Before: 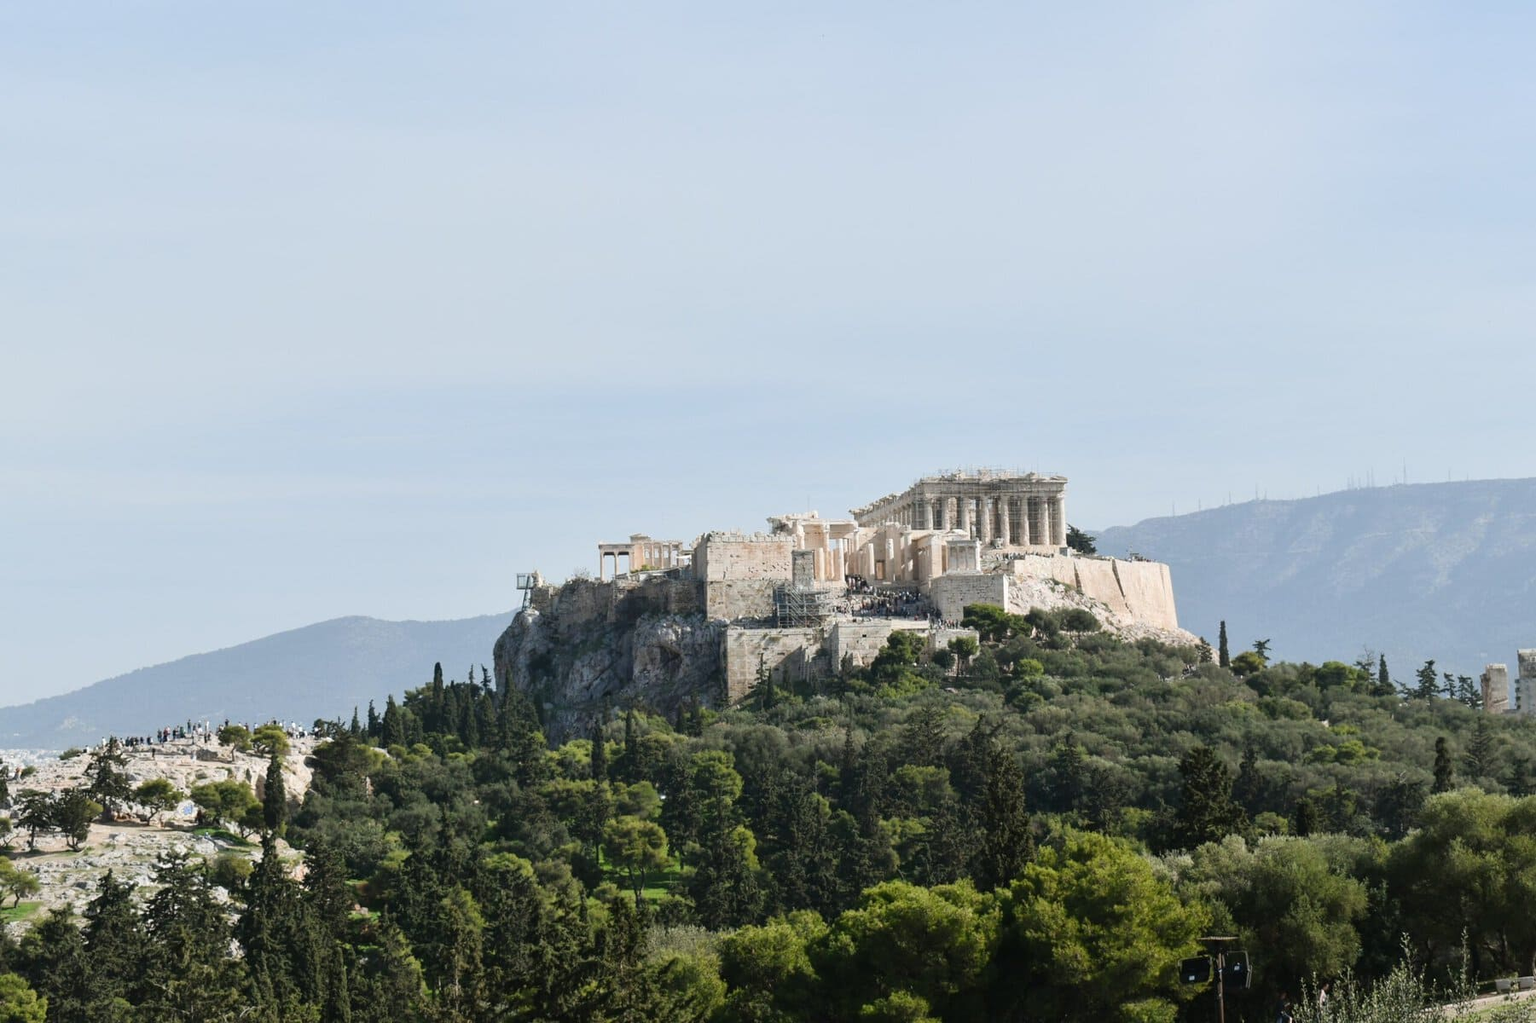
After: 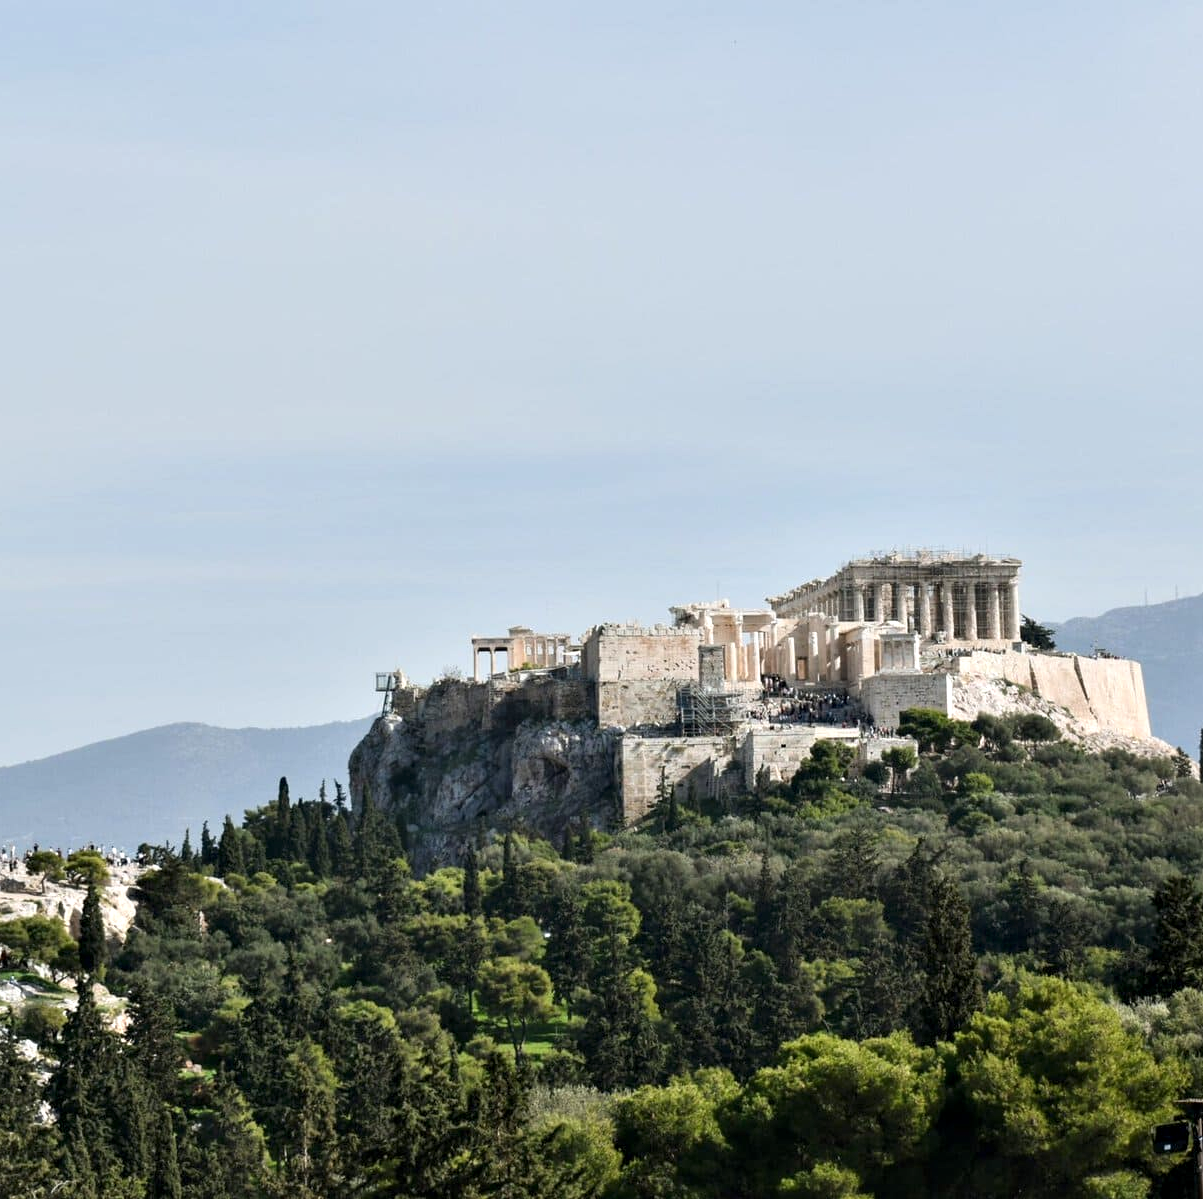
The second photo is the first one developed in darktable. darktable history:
contrast equalizer: octaves 7, y [[0.6 ×6], [0.55 ×6], [0 ×6], [0 ×6], [0 ×6]], mix 0.591
crop and rotate: left 12.791%, right 20.408%
